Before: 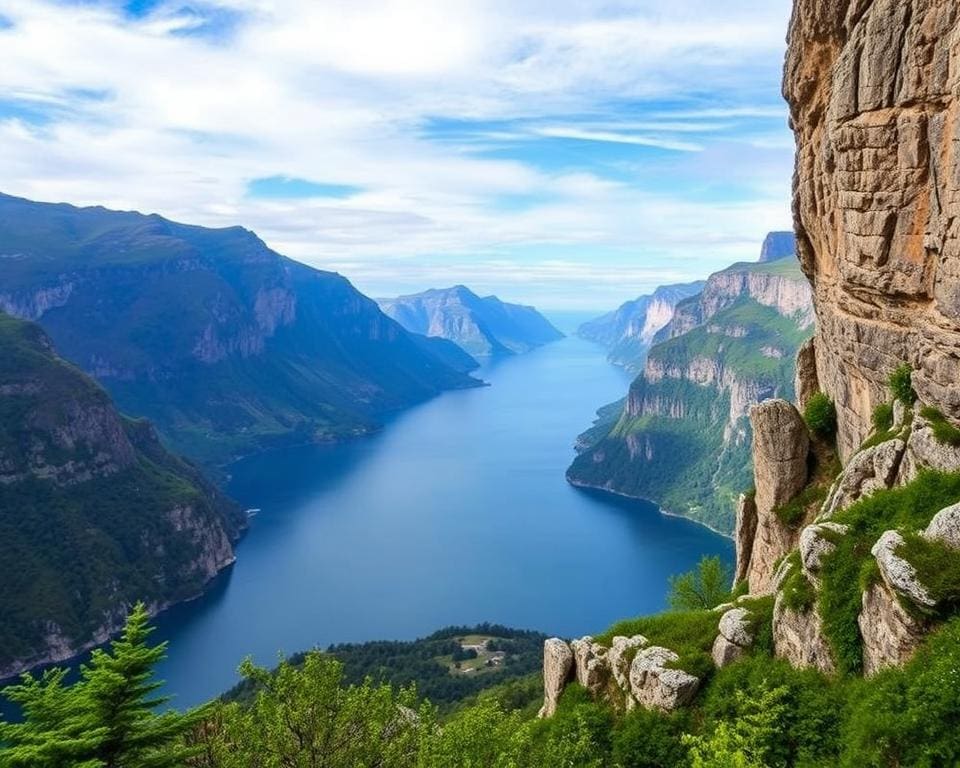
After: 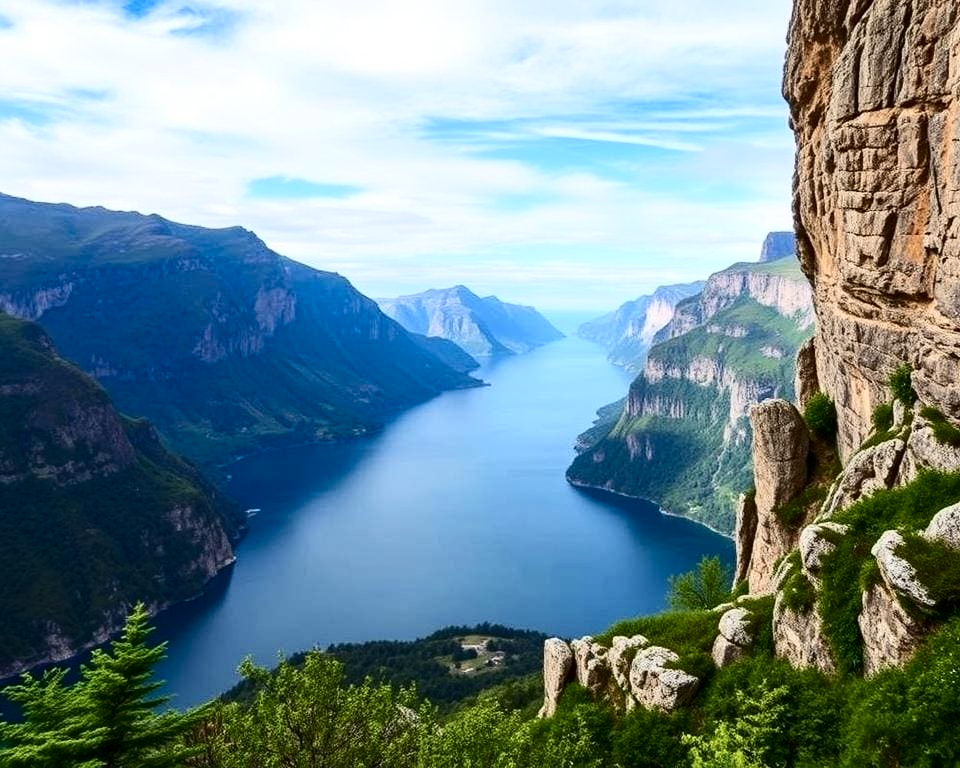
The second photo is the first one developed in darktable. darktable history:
contrast brightness saturation: contrast 0.297
